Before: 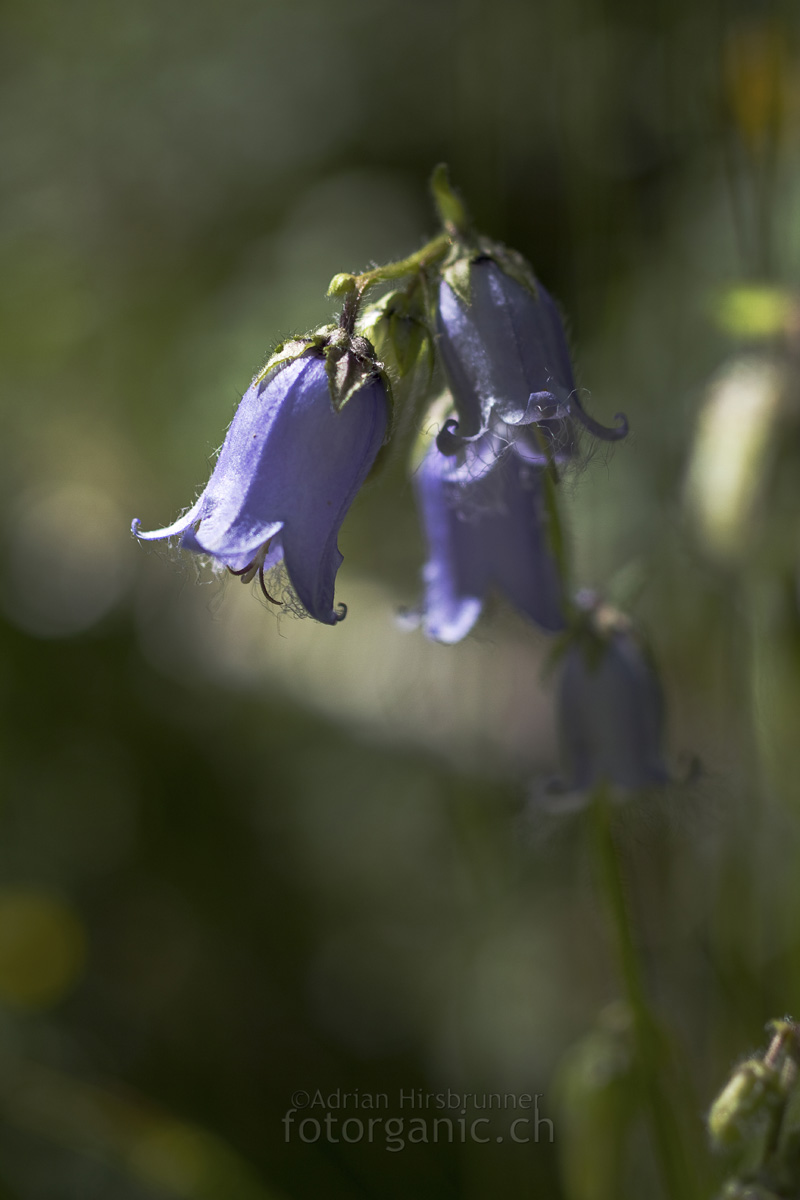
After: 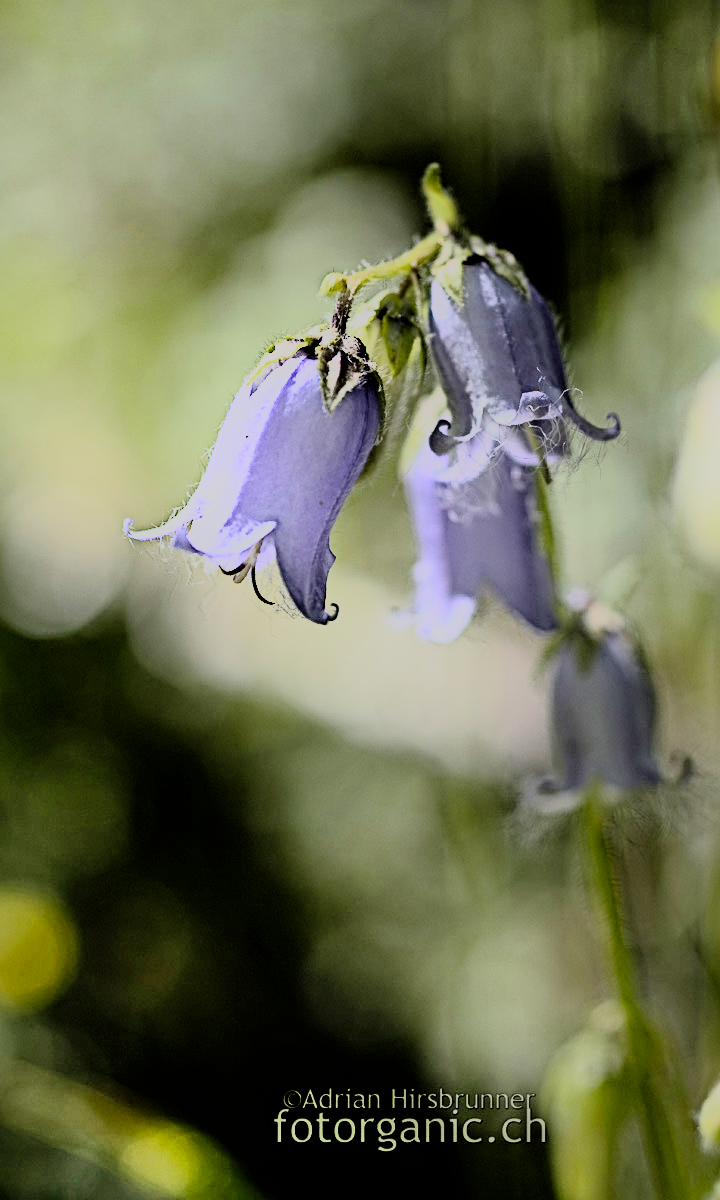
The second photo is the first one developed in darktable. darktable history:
exposure: black level correction 0.001, exposure 1.3 EV, compensate highlight preservation false
sharpen: radius 4.883
crop and rotate: left 1.088%, right 8.807%
filmic rgb: middle gray luminance 29%, black relative exposure -10.3 EV, white relative exposure 5.5 EV, threshold 6 EV, target black luminance 0%, hardness 3.95, latitude 2.04%, contrast 1.132, highlights saturation mix 5%, shadows ↔ highlights balance 15.11%, add noise in highlights 0, preserve chrominance no, color science v3 (2019), use custom middle-gray values true, iterations of high-quality reconstruction 0, contrast in highlights soft, enable highlight reconstruction true
shadows and highlights: highlights 70.7, soften with gaussian
rgb curve: curves: ch0 [(0, 0) (0.21, 0.15) (0.24, 0.21) (0.5, 0.75) (0.75, 0.96) (0.89, 0.99) (1, 1)]; ch1 [(0, 0.02) (0.21, 0.13) (0.25, 0.2) (0.5, 0.67) (0.75, 0.9) (0.89, 0.97) (1, 1)]; ch2 [(0, 0.02) (0.21, 0.13) (0.25, 0.2) (0.5, 0.67) (0.75, 0.9) (0.89, 0.97) (1, 1)], compensate middle gray true
